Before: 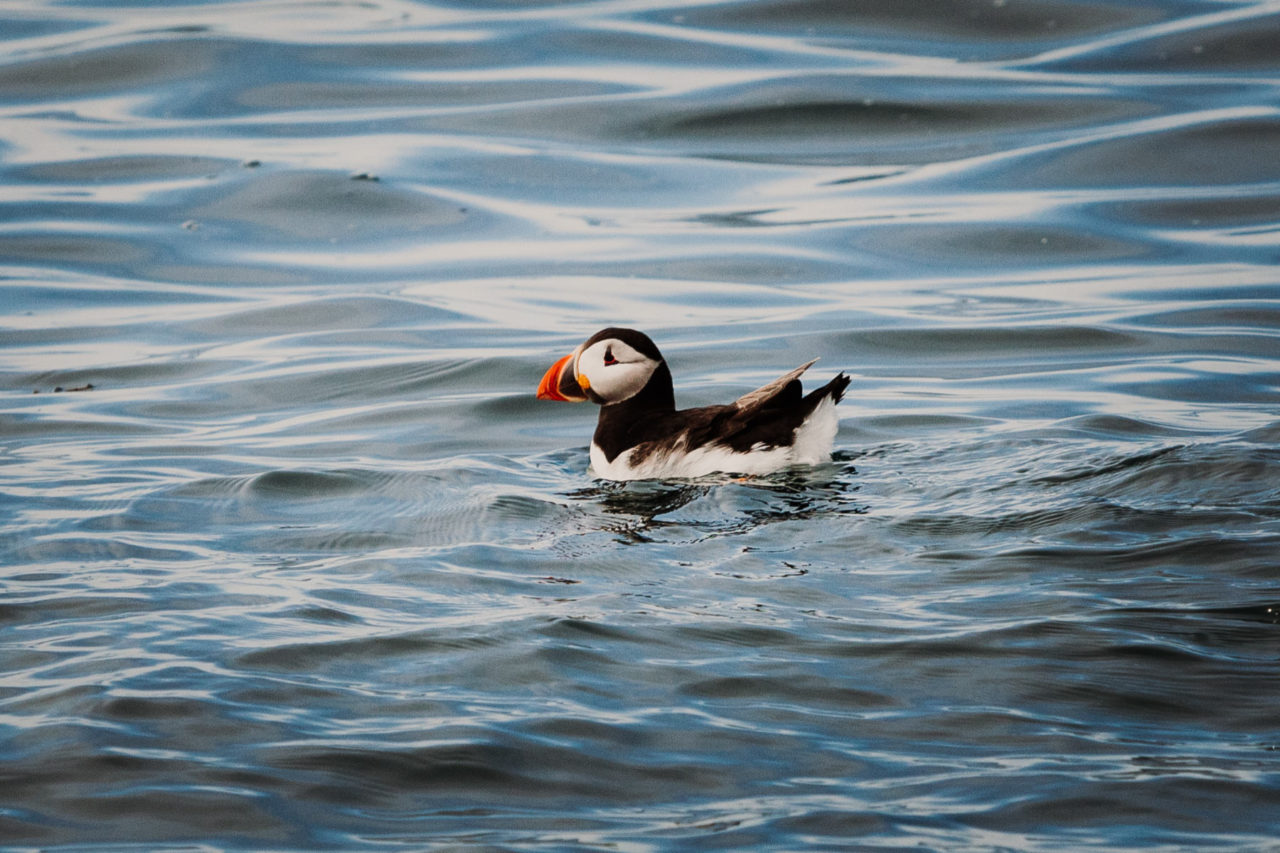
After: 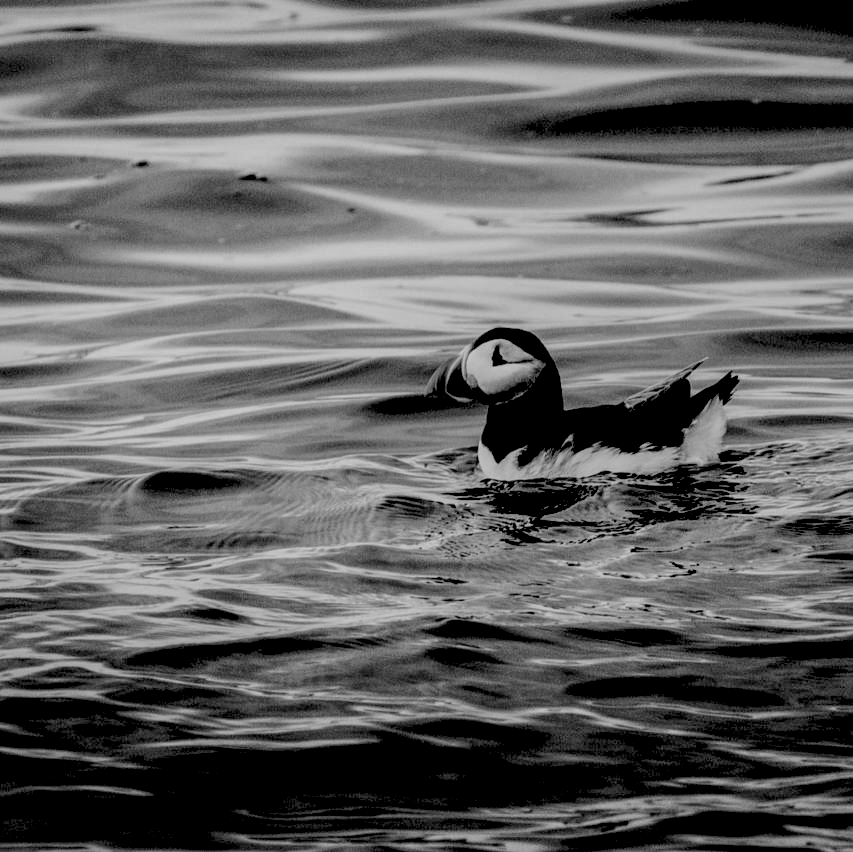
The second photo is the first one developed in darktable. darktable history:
local contrast: highlights 61%, detail 143%, midtone range 0.428
tone equalizer: -8 EV -1.84 EV, -7 EV -1.16 EV, -6 EV -1.62 EV, smoothing diameter 25%, edges refinement/feathering 10, preserve details guided filter
exposure: black level correction 0.1, exposure -0.092 EV, compensate highlight preservation false
monochrome: on, module defaults
crop and rotate: left 8.786%, right 24.548%
